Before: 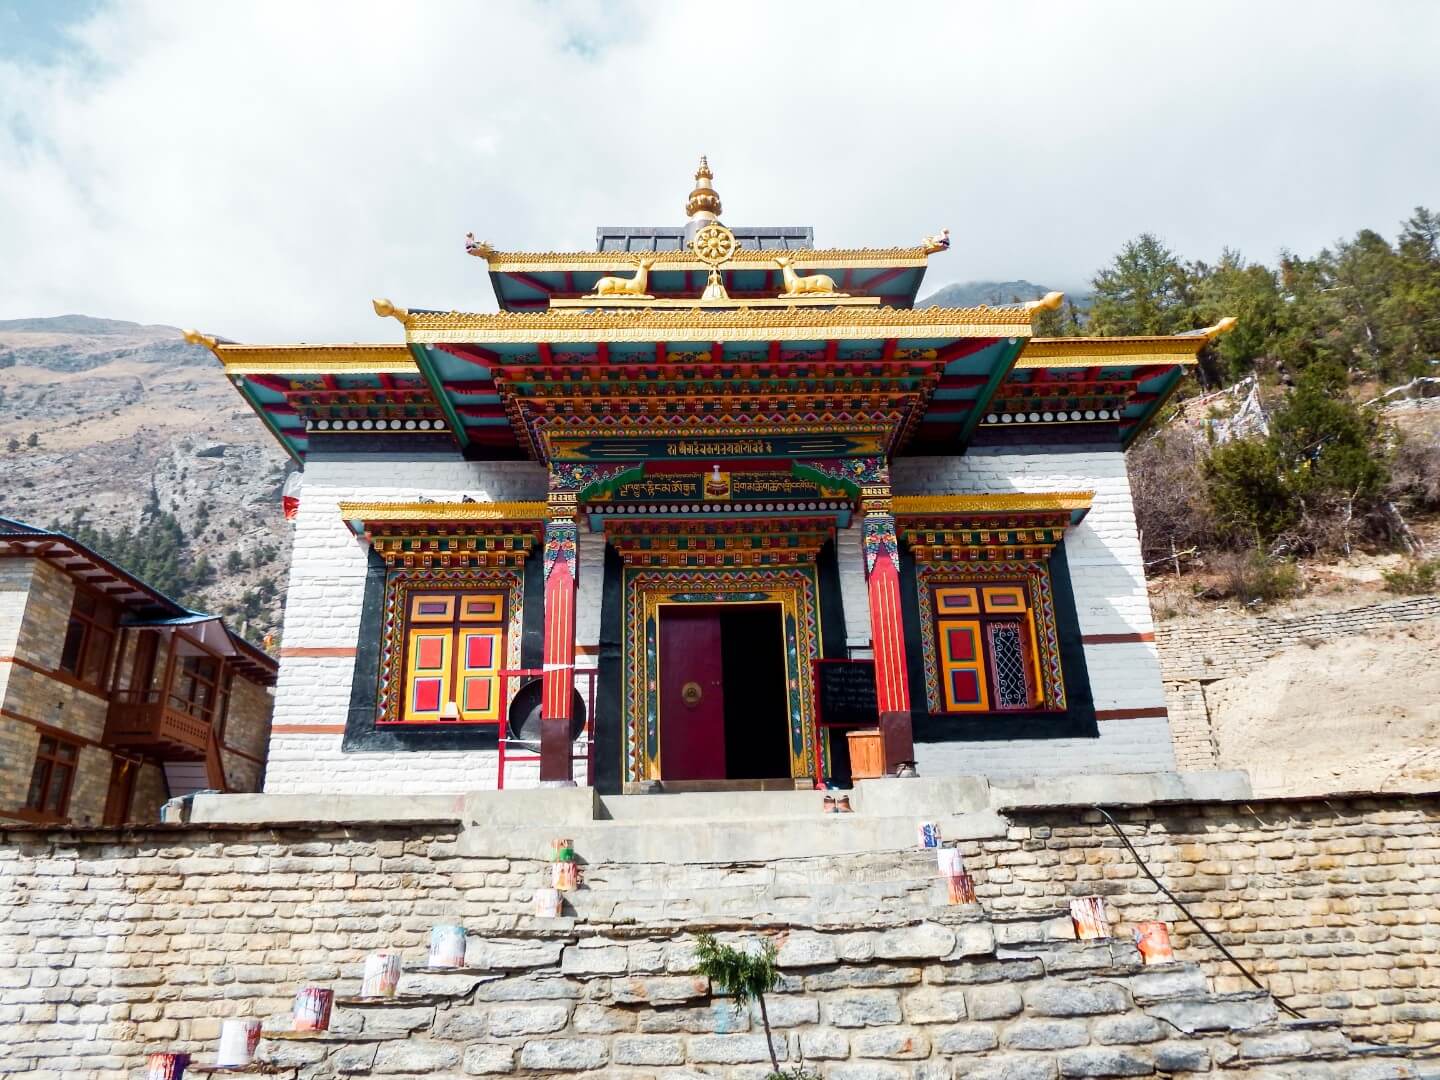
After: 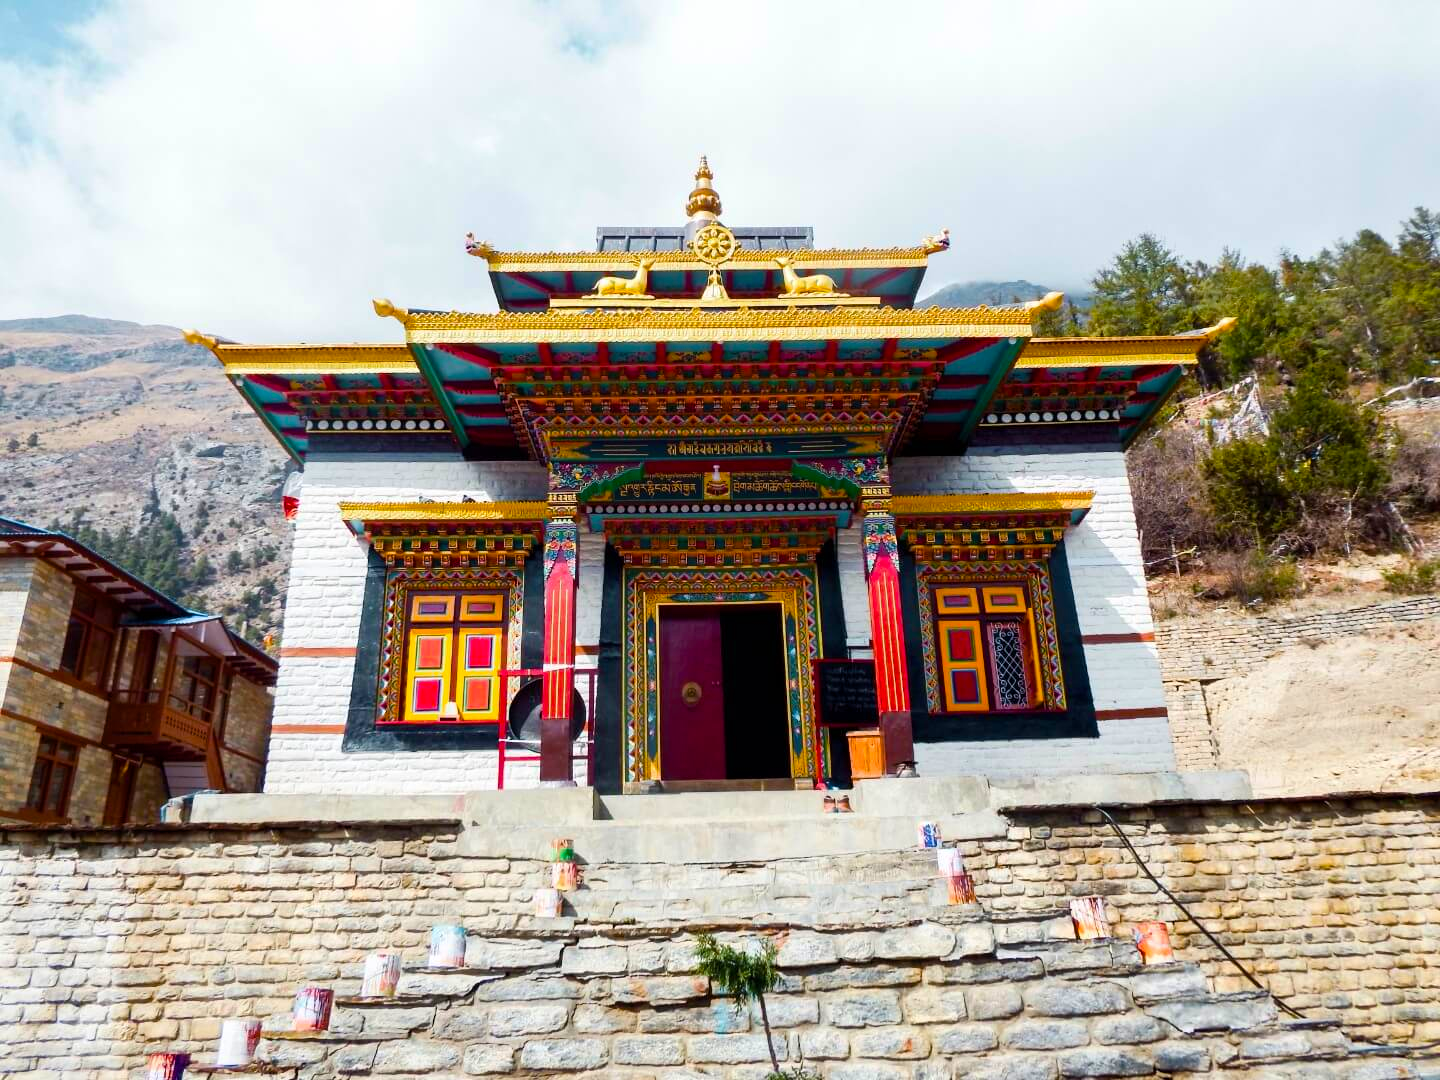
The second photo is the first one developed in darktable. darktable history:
color balance rgb: shadows lift › hue 85.82°, perceptual saturation grading › global saturation 29.864%, global vibrance 20%
